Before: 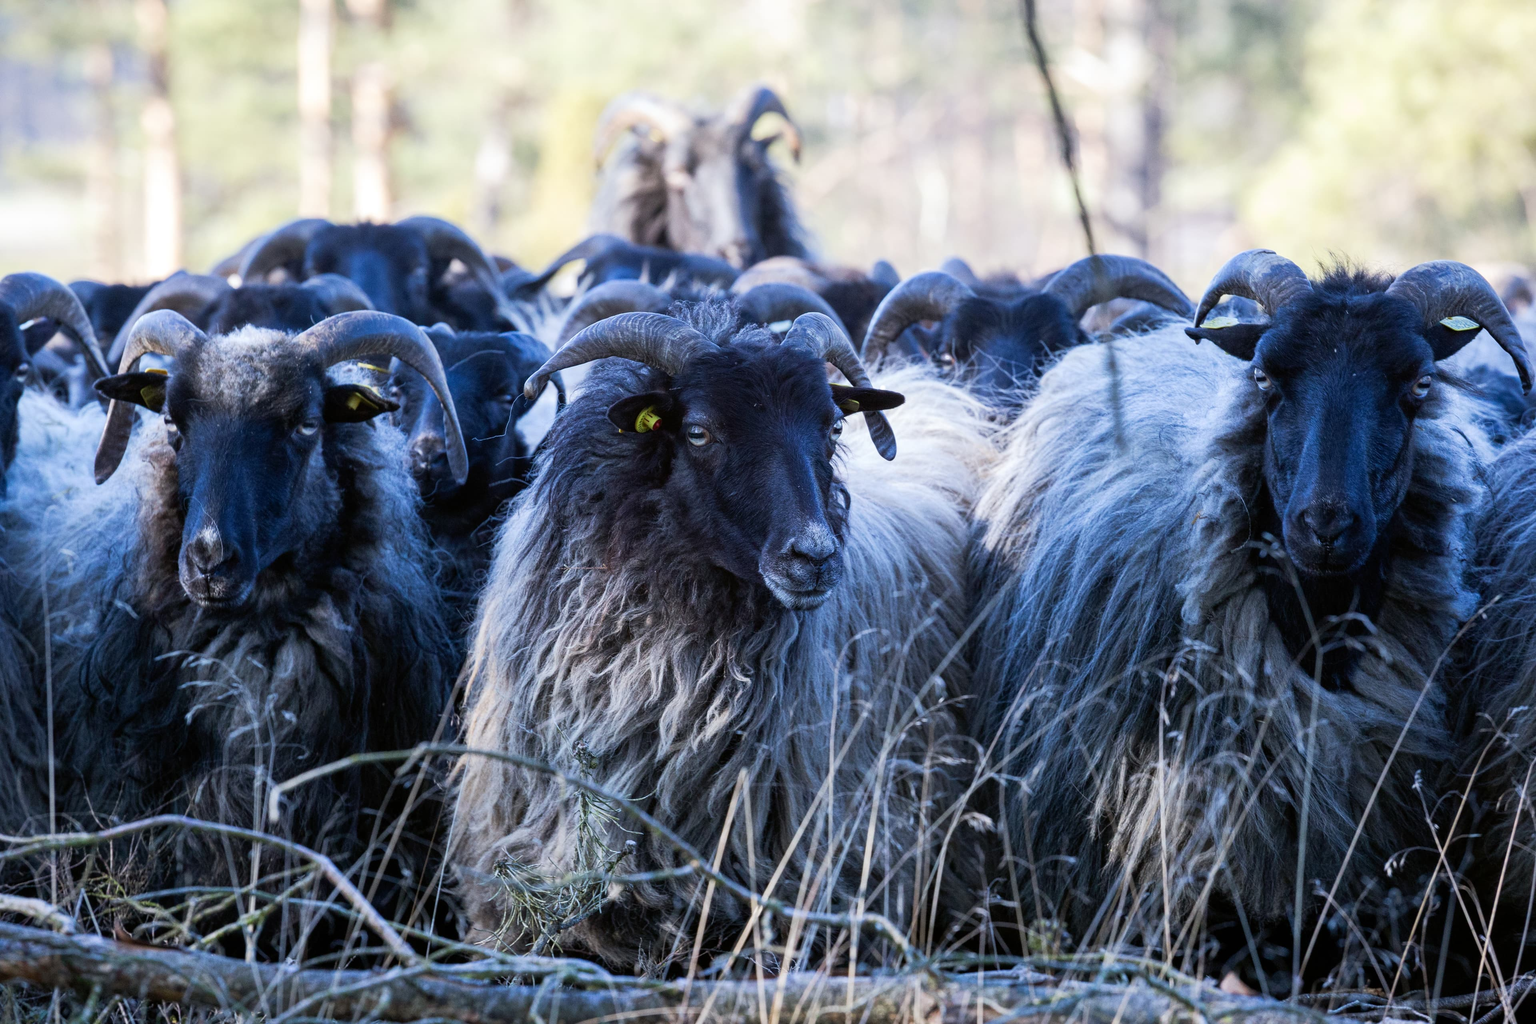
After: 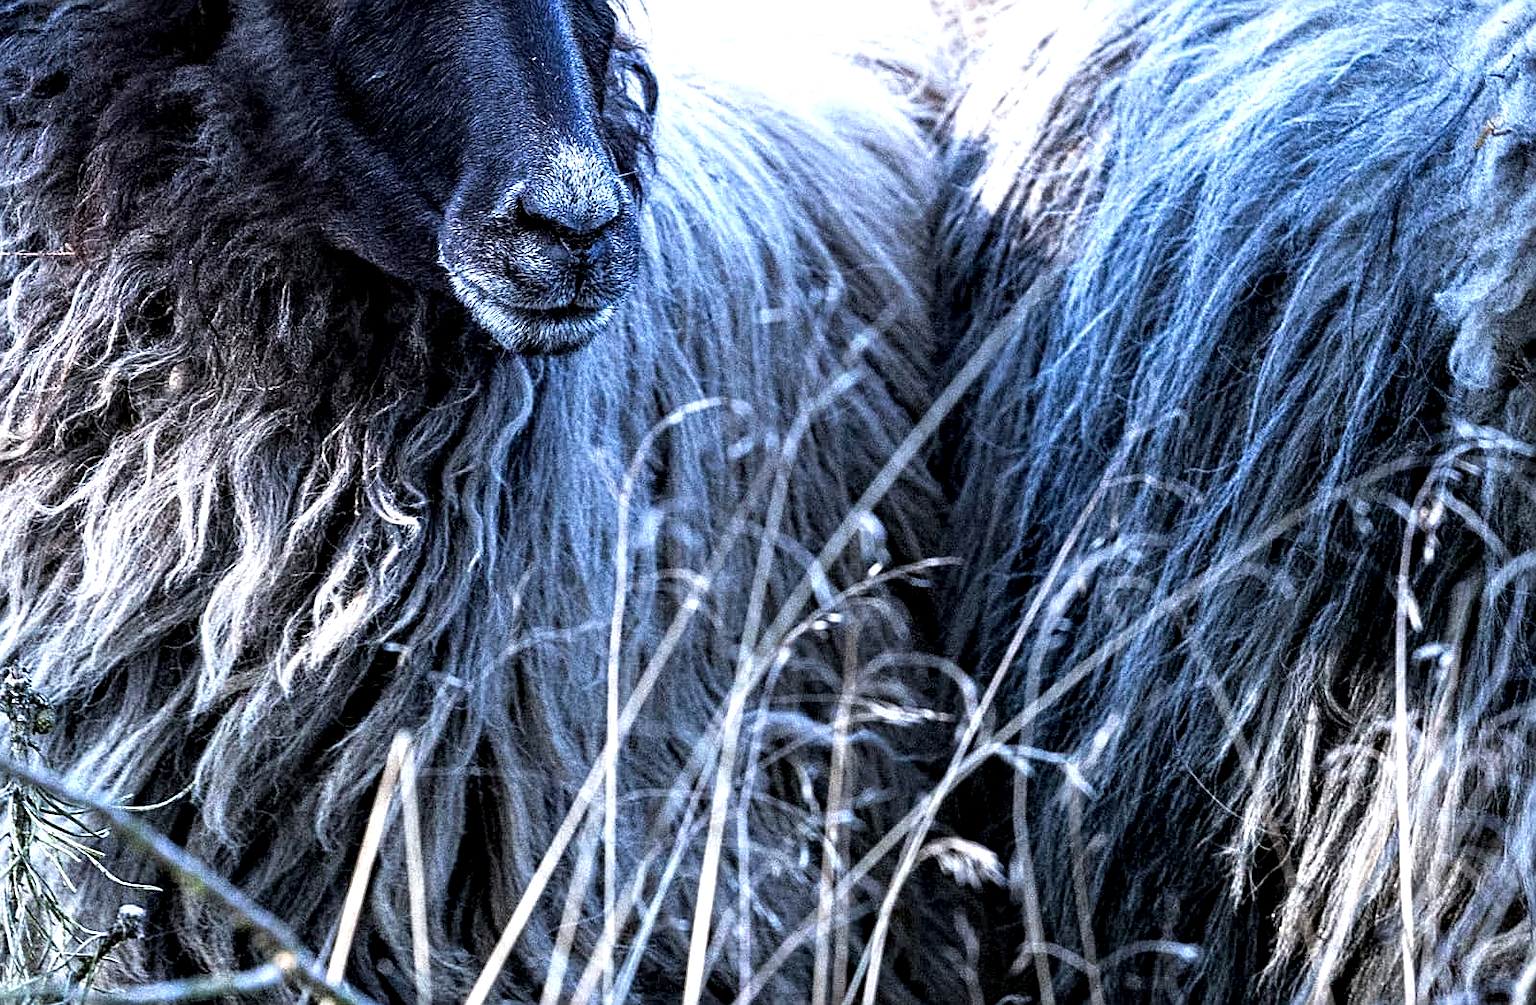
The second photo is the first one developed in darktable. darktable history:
local contrast: highlights 104%, shadows 101%, detail 119%, midtone range 0.2
crop: left 37.498%, top 45.143%, right 20.682%, bottom 13.79%
contrast equalizer: y [[0.51, 0.537, 0.559, 0.574, 0.599, 0.618], [0.5 ×6], [0.5 ×6], [0 ×6], [0 ×6]]
tone equalizer: -8 EV -0.769 EV, -7 EV -0.669 EV, -6 EV -0.582 EV, -5 EV -0.385 EV, -3 EV 0.401 EV, -2 EV 0.6 EV, -1 EV 0.679 EV, +0 EV 0.771 EV
sharpen: amount 0.536
